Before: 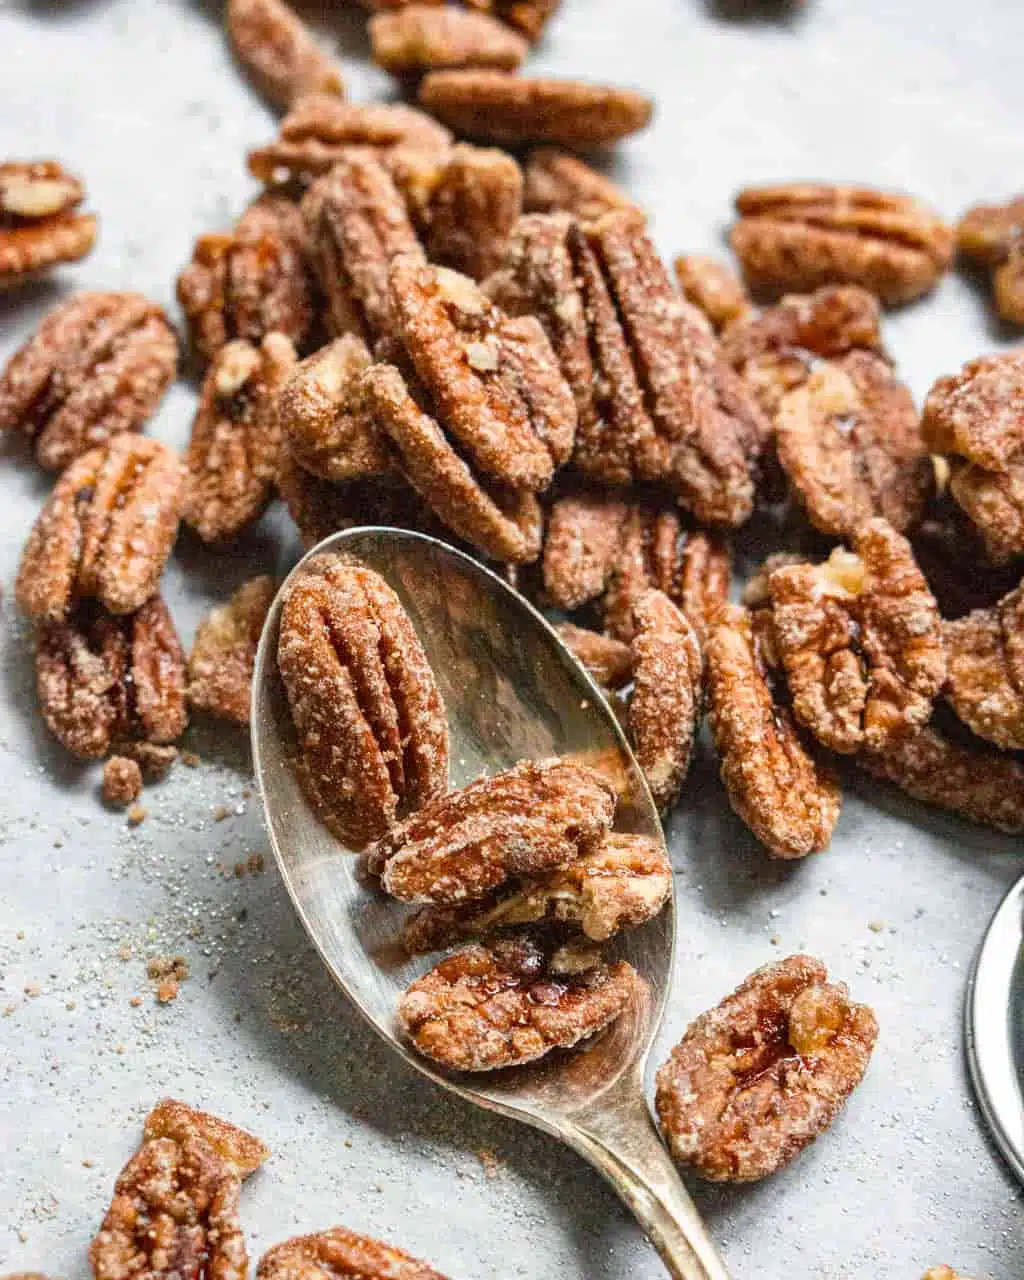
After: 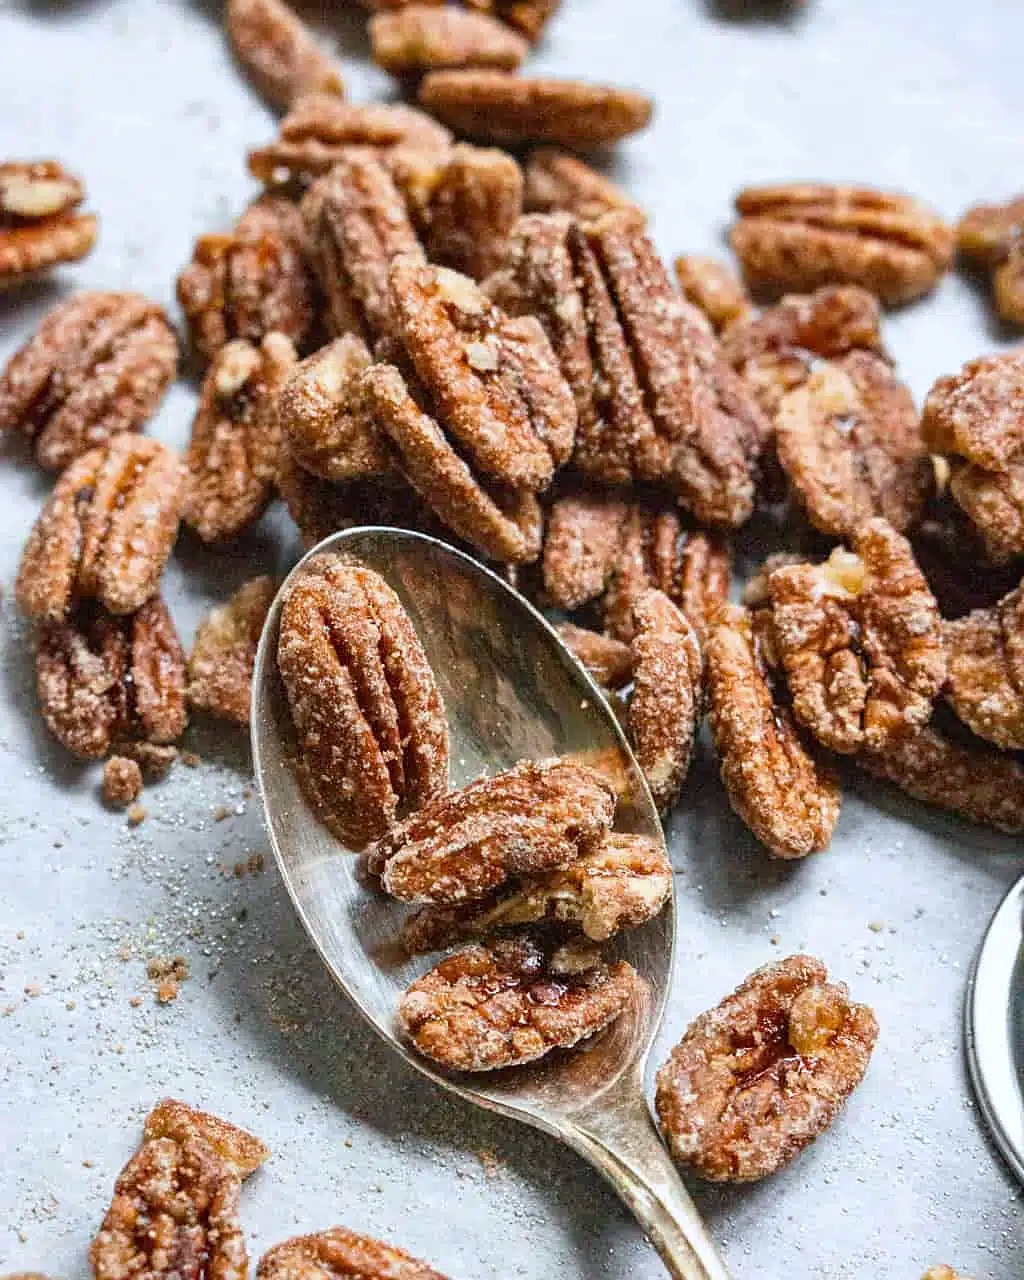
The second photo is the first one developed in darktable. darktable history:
white balance: red 0.967, blue 1.049
sharpen: radius 1.458, amount 0.398, threshold 1.271
